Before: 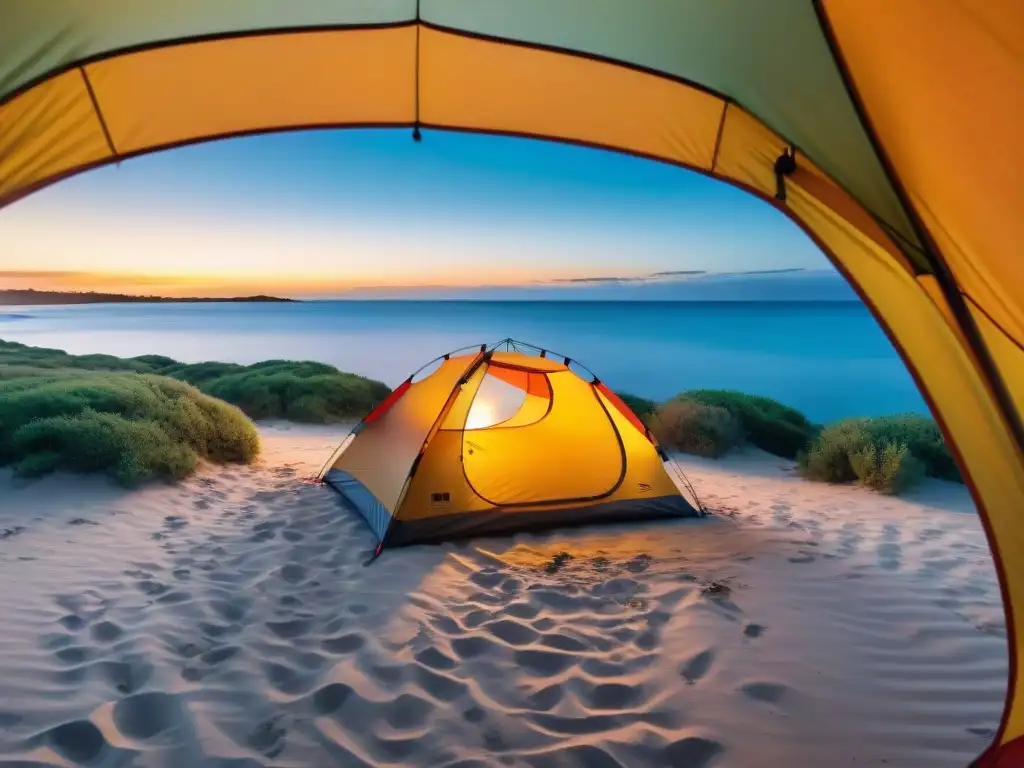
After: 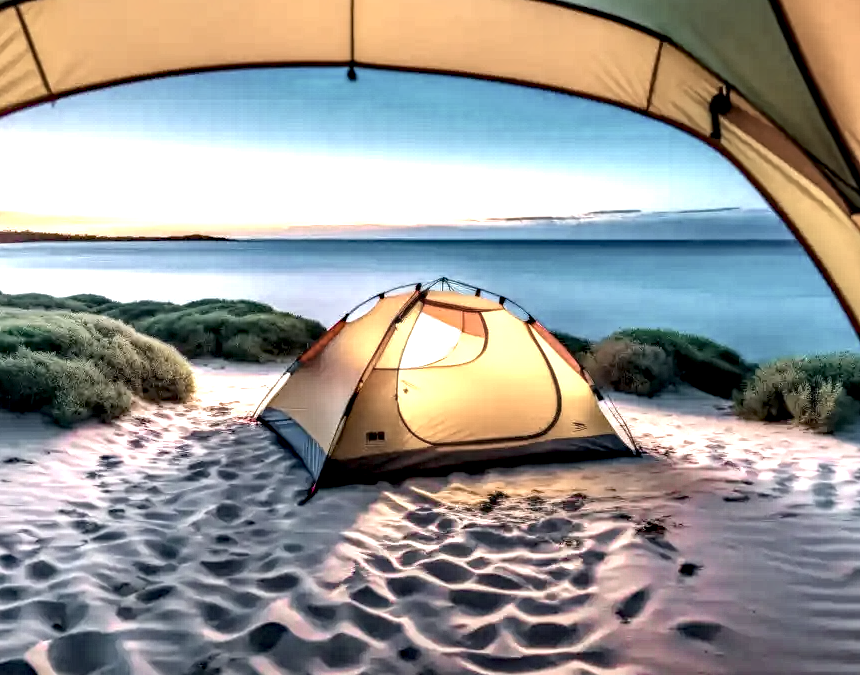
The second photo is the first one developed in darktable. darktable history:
crop: left 6.371%, top 8.01%, right 9.552%, bottom 4.03%
local contrast: highlights 18%, detail 187%
color zones: curves: ch0 [(0, 0.6) (0.129, 0.508) (0.193, 0.483) (0.429, 0.5) (0.571, 0.5) (0.714, 0.5) (0.857, 0.5) (1, 0.6)]; ch1 [(0, 0.481) (0.112, 0.245) (0.213, 0.223) (0.429, 0.233) (0.571, 0.231) (0.683, 0.242) (0.857, 0.296) (1, 0.481)]
haze removal: strength 0.418, compatibility mode true, adaptive false
levels: mode automatic, levels [0.062, 0.494, 0.925]
exposure: black level correction 0, exposure 1.001 EV, compensate highlight preservation false
